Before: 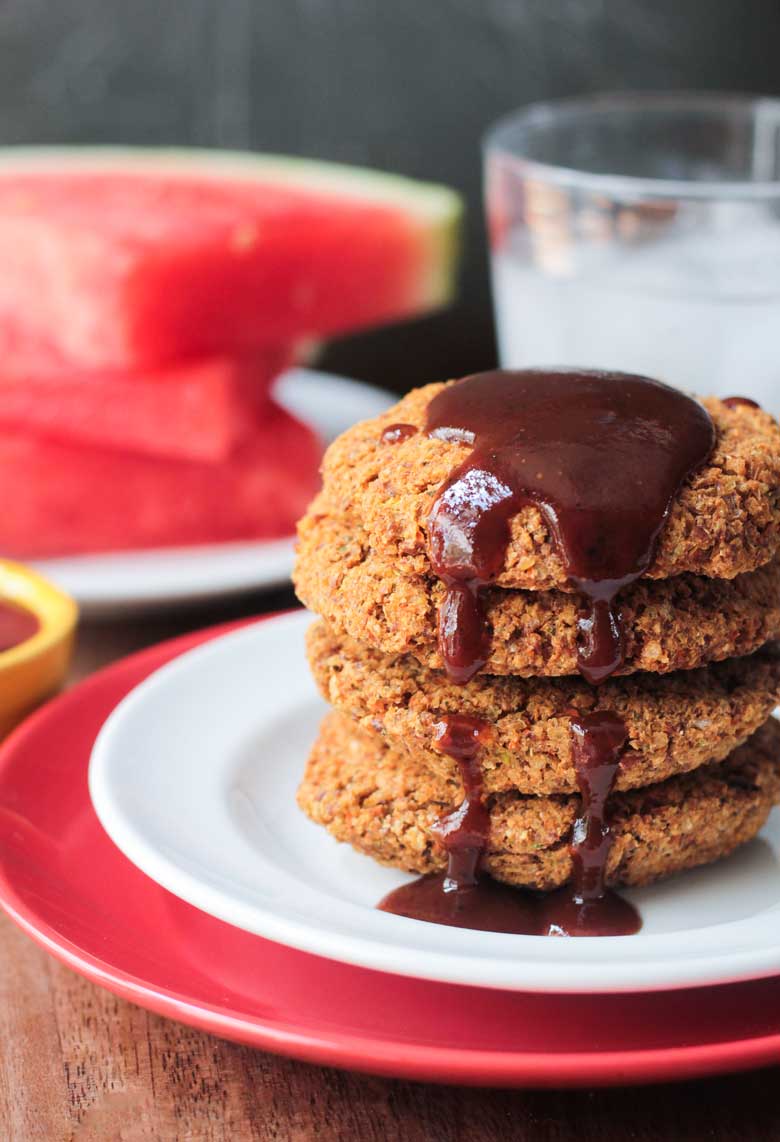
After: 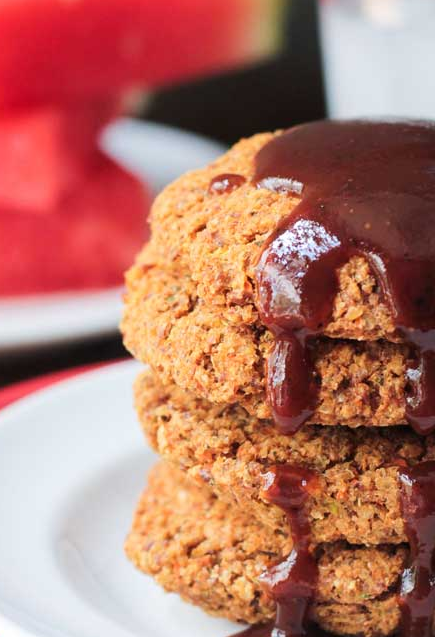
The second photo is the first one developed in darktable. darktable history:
crop and rotate: left 22.13%, top 22.054%, right 22.026%, bottom 22.102%
